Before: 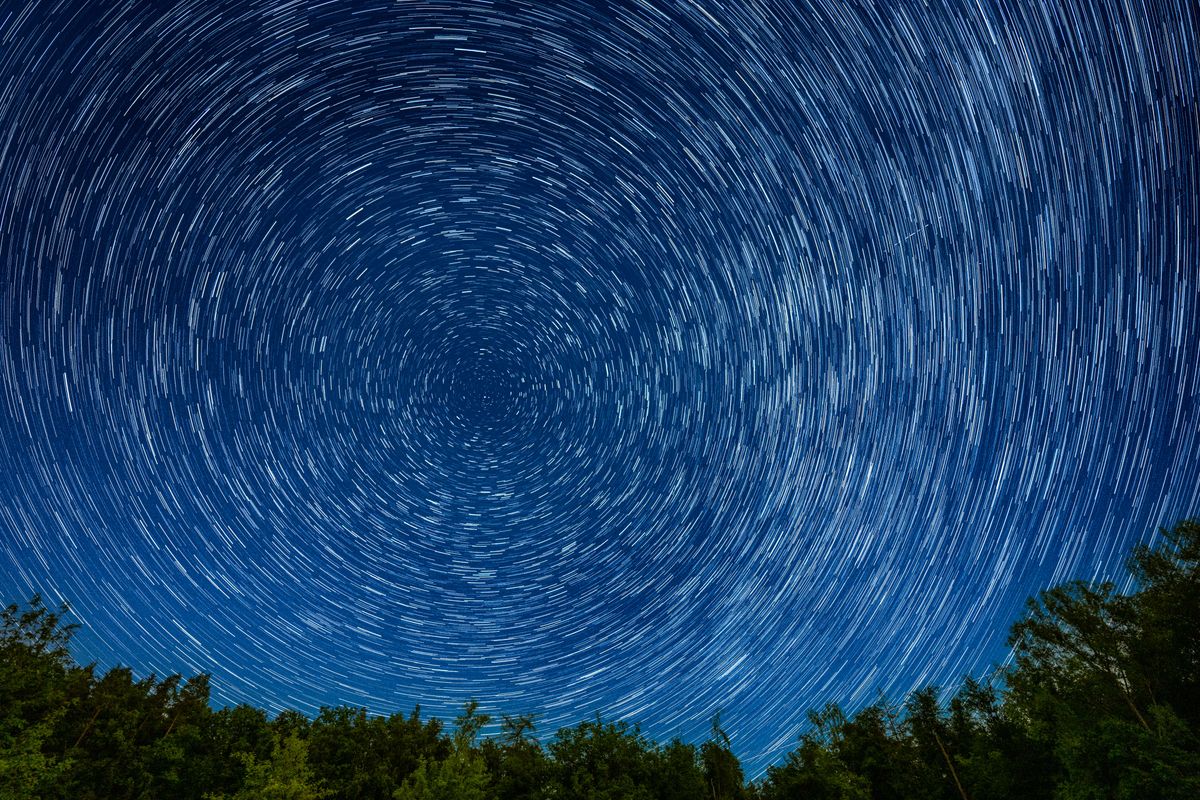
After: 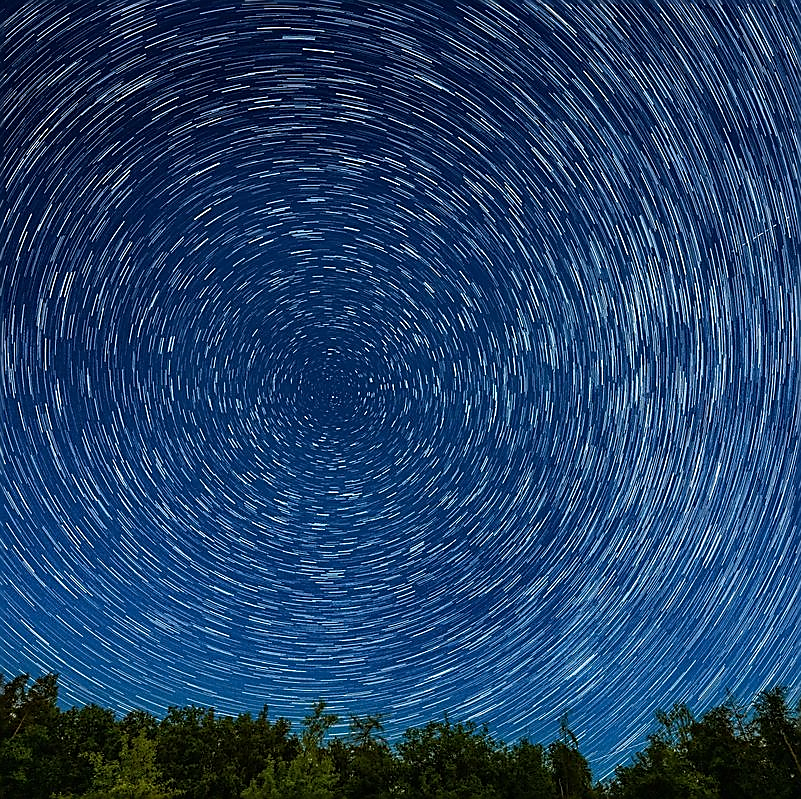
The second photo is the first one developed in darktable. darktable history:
crop and rotate: left 12.717%, right 20.485%
tone equalizer: smoothing diameter 24.78%, edges refinement/feathering 7.24, preserve details guided filter
exposure: exposure -0.153 EV, compensate exposure bias true, compensate highlight preservation false
sharpen: radius 1.382, amount 1.249, threshold 0.679
